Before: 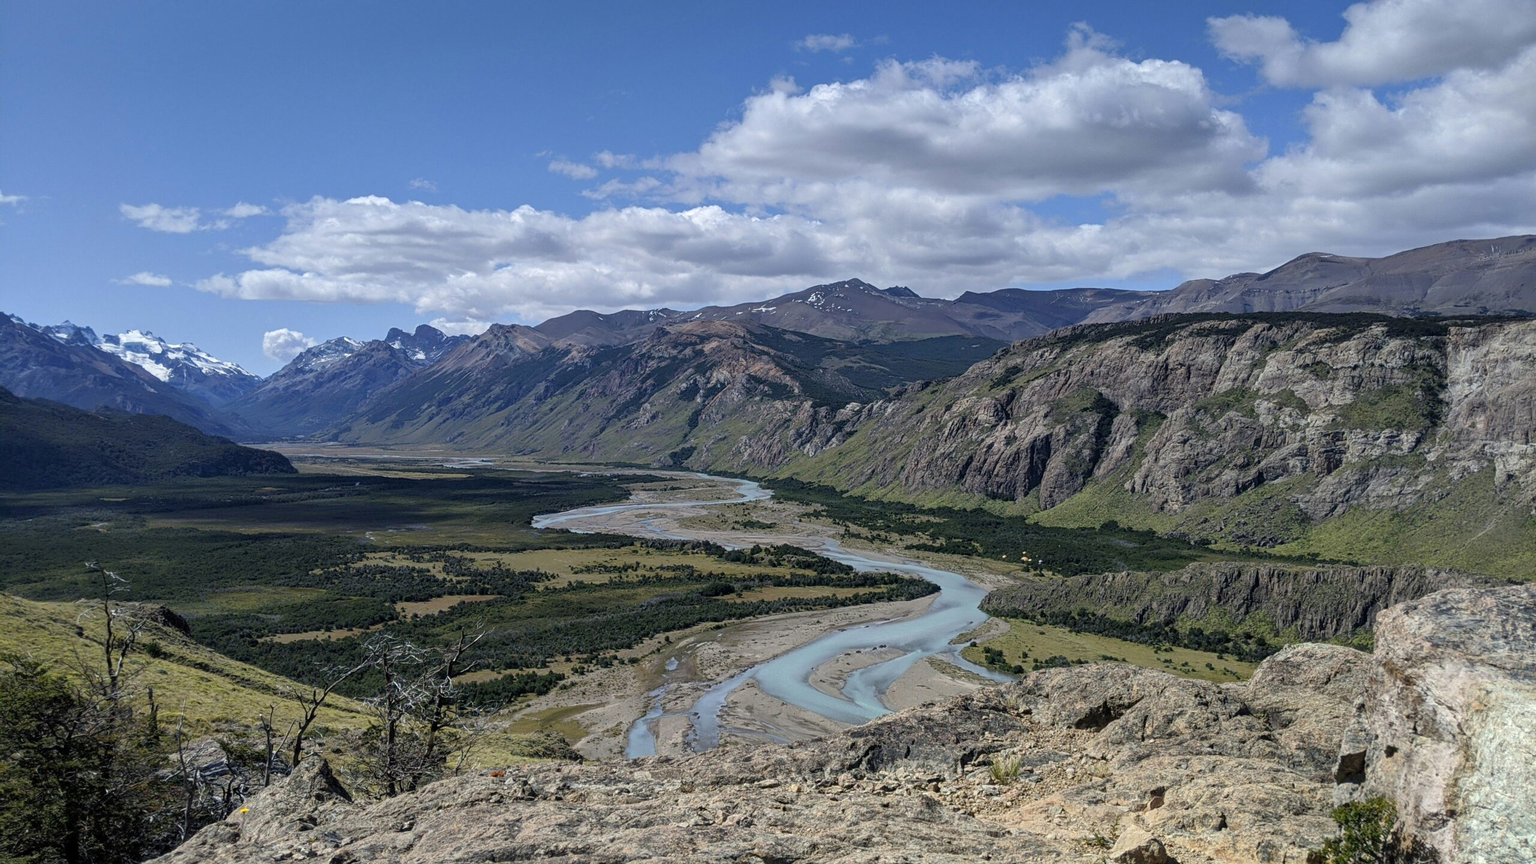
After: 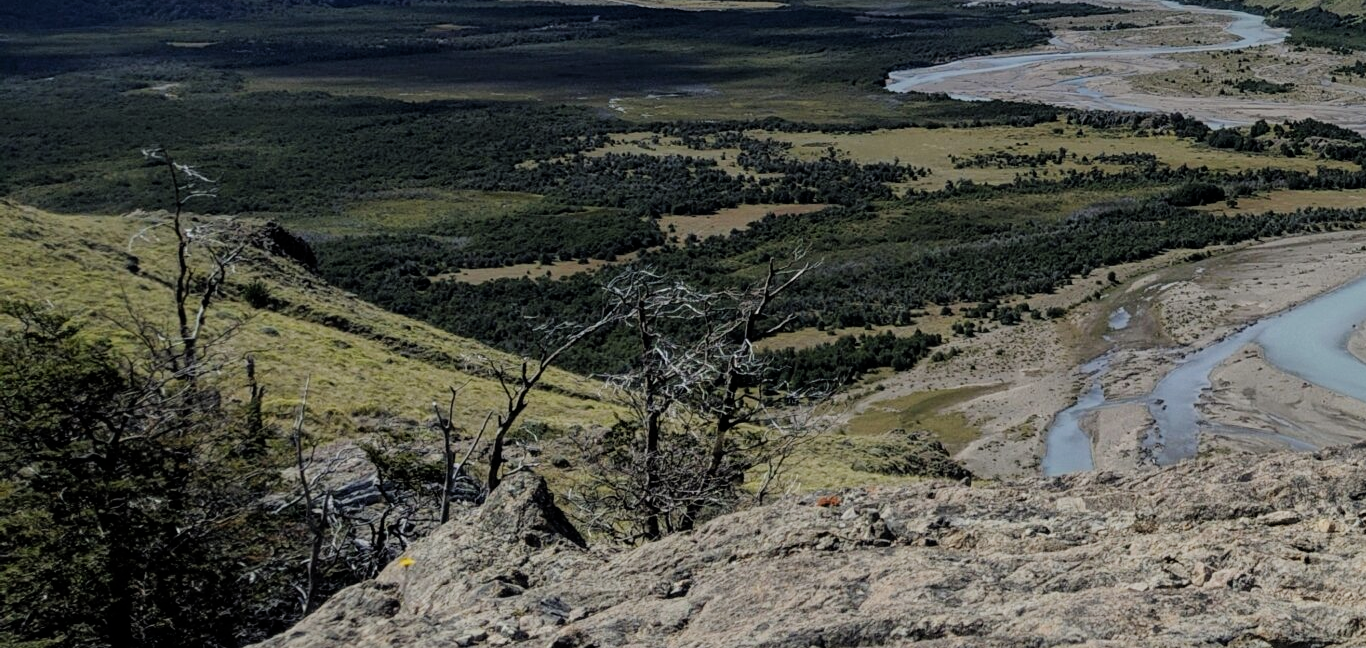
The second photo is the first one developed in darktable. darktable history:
filmic rgb: black relative exposure -7.65 EV, white relative exposure 4.56 EV, hardness 3.61
crop and rotate: top 54.778%, right 46.61%, bottom 0.159%
white balance: emerald 1
